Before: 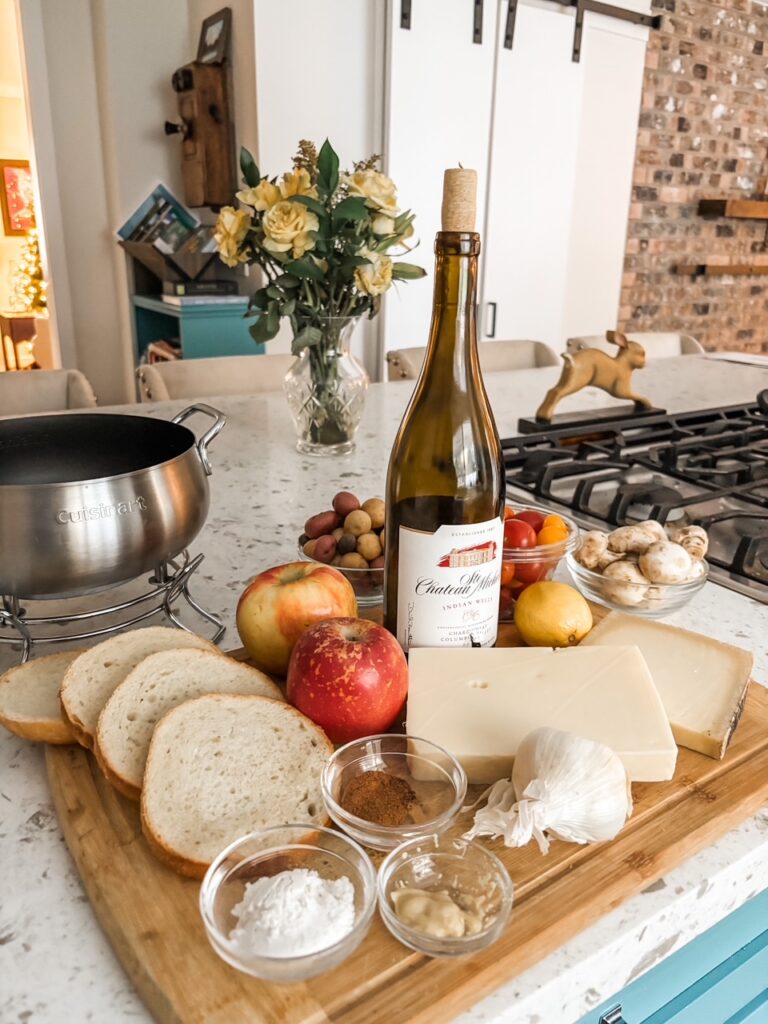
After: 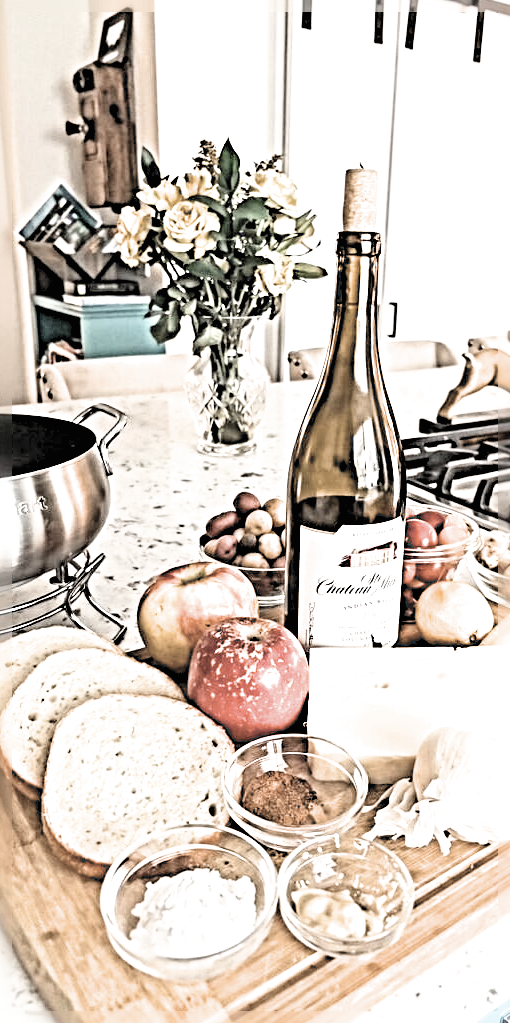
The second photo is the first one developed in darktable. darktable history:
filmic rgb: black relative exposure -11.35 EV, white relative exposure 3.24 EV, hardness 6.75
crop and rotate: left 12.9%, right 20.564%
contrast brightness saturation: brightness 0.183, saturation -0.48
exposure: black level correction 0.001, exposure 1.398 EV, compensate highlight preservation false
sharpen: radius 6.282, amount 1.811, threshold 0.074
